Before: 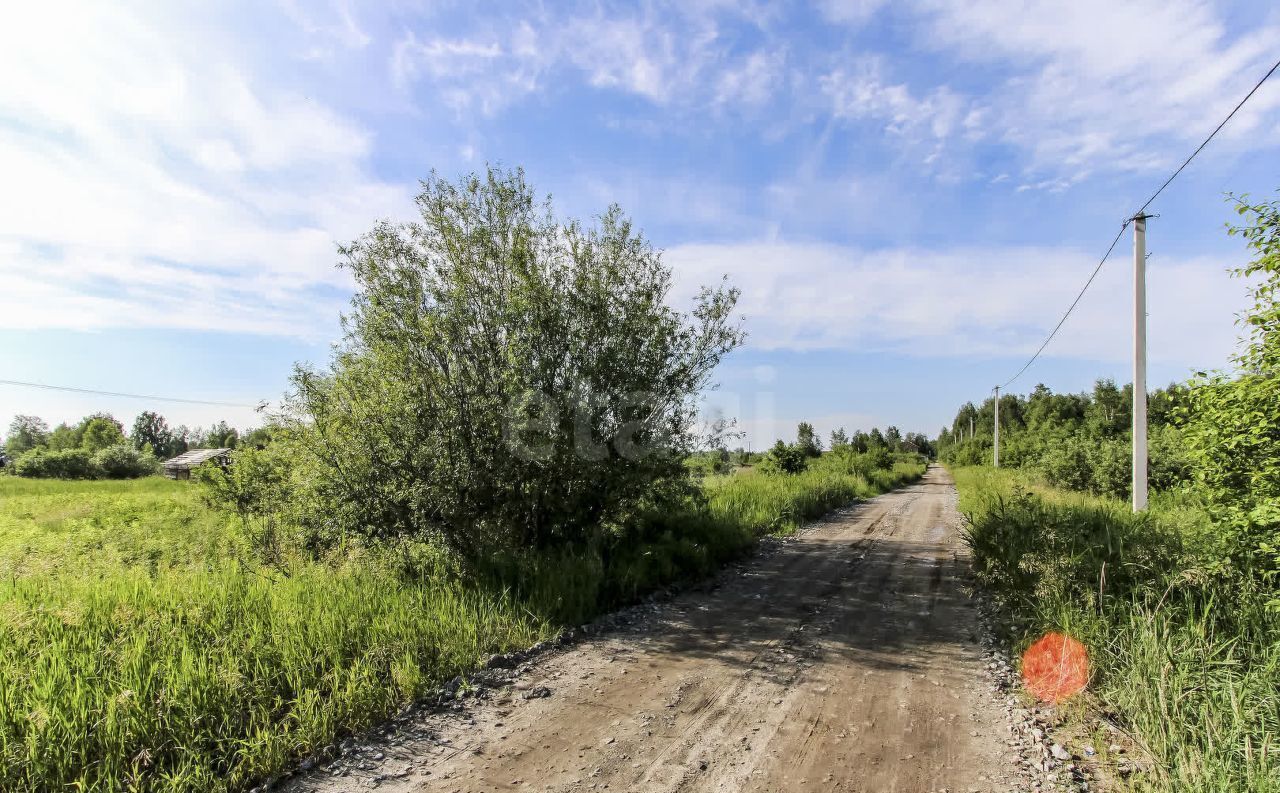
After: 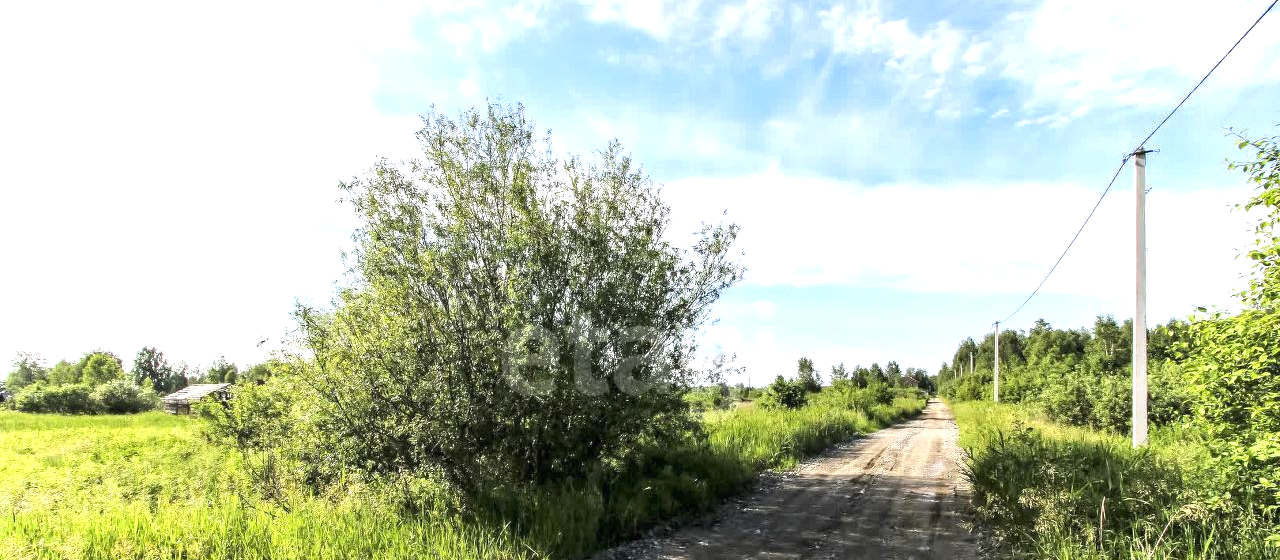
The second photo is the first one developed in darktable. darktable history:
exposure: black level correction 0, exposure 1 EV, compensate exposure bias true, compensate highlight preservation false
crop and rotate: top 8.293%, bottom 20.996%
vibrance: on, module defaults
white balance: emerald 1
